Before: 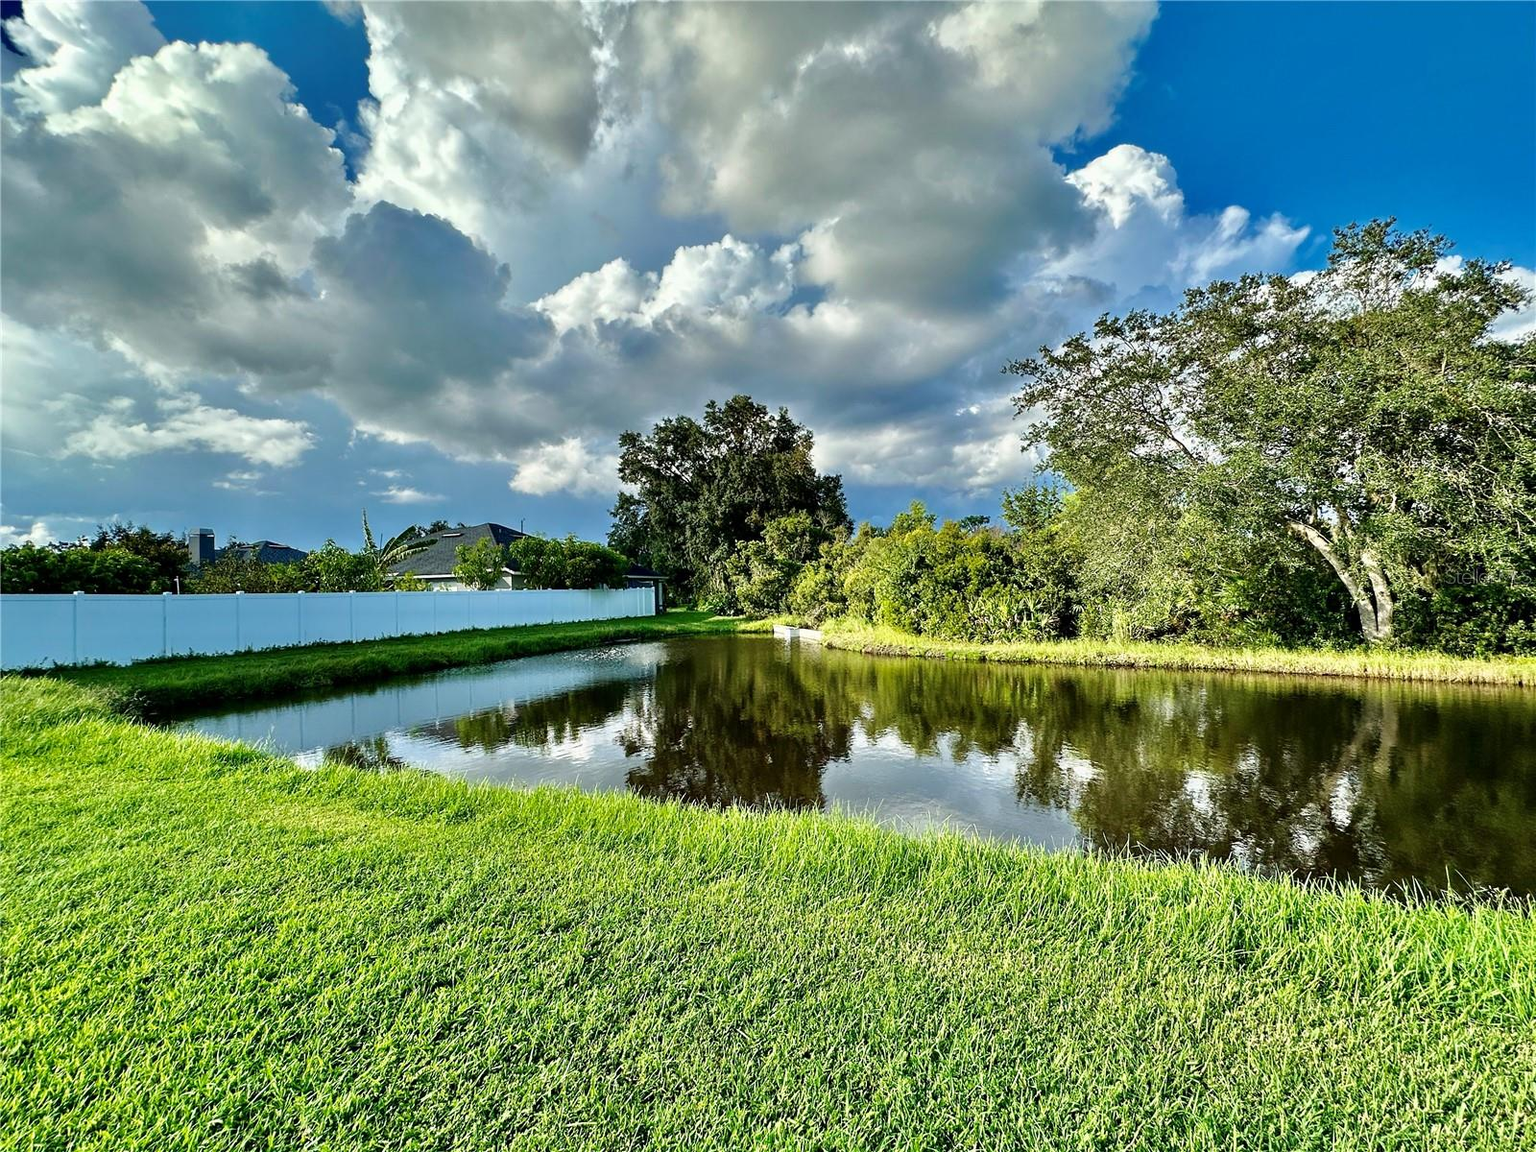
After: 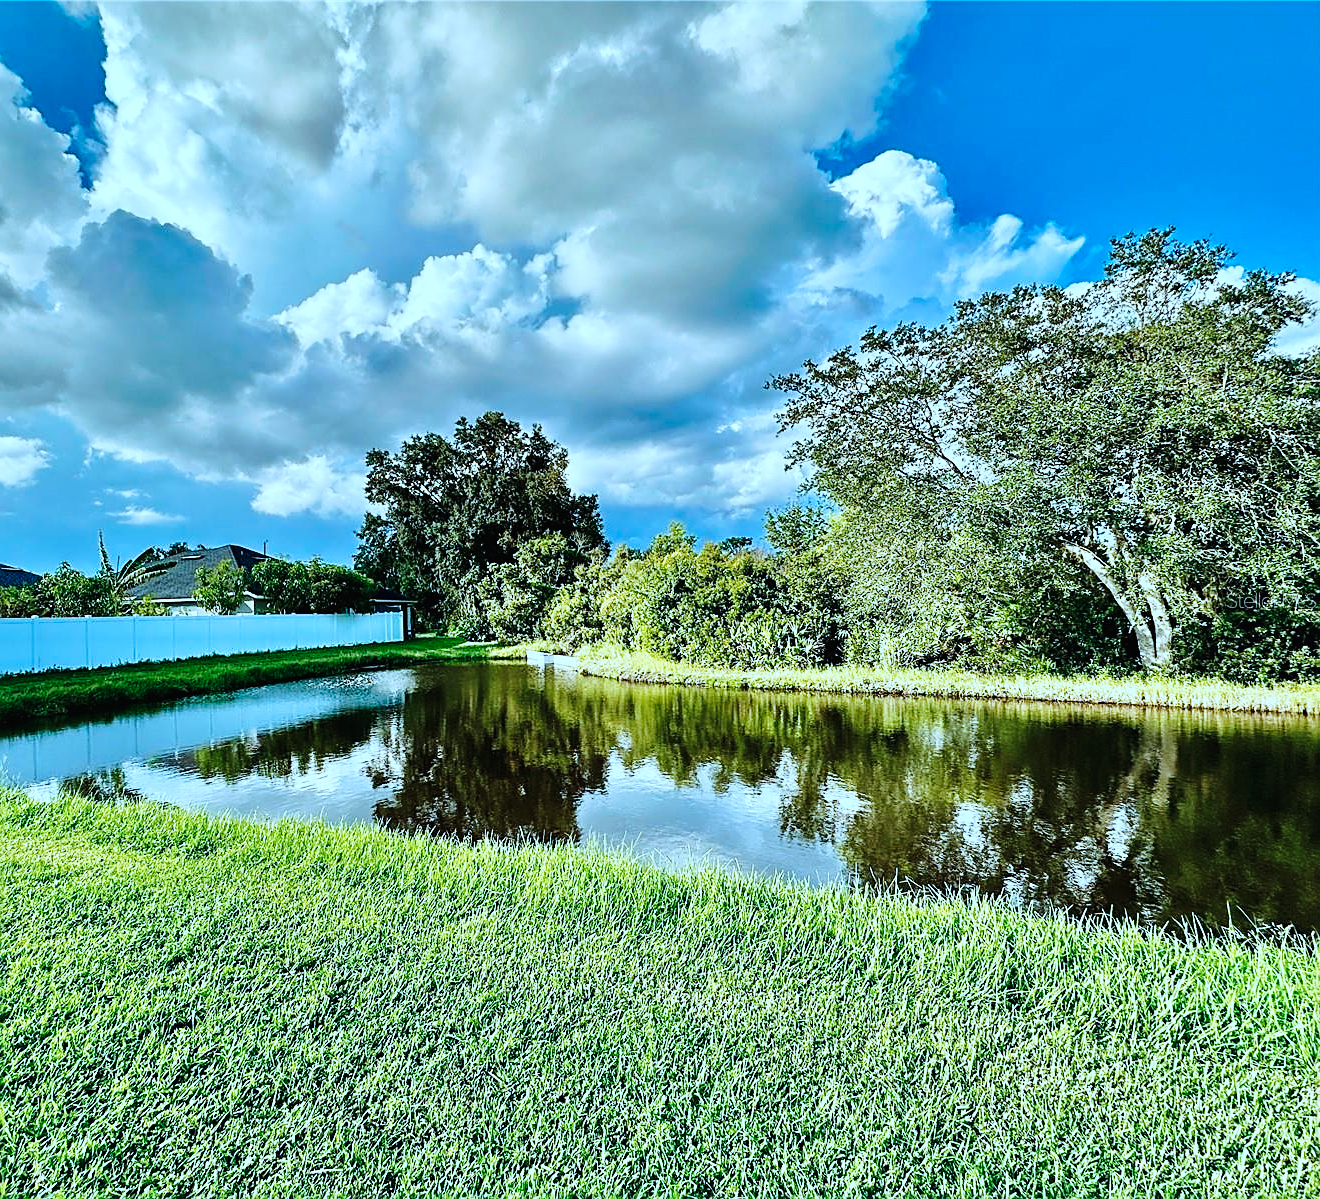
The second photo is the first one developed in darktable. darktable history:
tone equalizer: edges refinement/feathering 500, mask exposure compensation -1.57 EV, preserve details no
sharpen: on, module defaults
crop: left 17.474%, bottom 0.047%
color correction: highlights a* -9.53, highlights b* -23.45
tone curve: curves: ch0 [(0, 0.012) (0.037, 0.03) (0.123, 0.092) (0.19, 0.157) (0.269, 0.27) (0.48, 0.57) (0.595, 0.695) (0.718, 0.823) (0.855, 0.913) (1, 0.982)]; ch1 [(0, 0) (0.243, 0.245) (0.422, 0.415) (0.493, 0.495) (0.508, 0.506) (0.536, 0.542) (0.569, 0.611) (0.611, 0.662) (0.769, 0.807) (1, 1)]; ch2 [(0, 0) (0.249, 0.216) (0.349, 0.321) (0.424, 0.442) (0.476, 0.483) (0.498, 0.499) (0.517, 0.519) (0.532, 0.56) (0.569, 0.624) (0.614, 0.667) (0.706, 0.757) (0.808, 0.809) (0.991, 0.968)], preserve colors none
